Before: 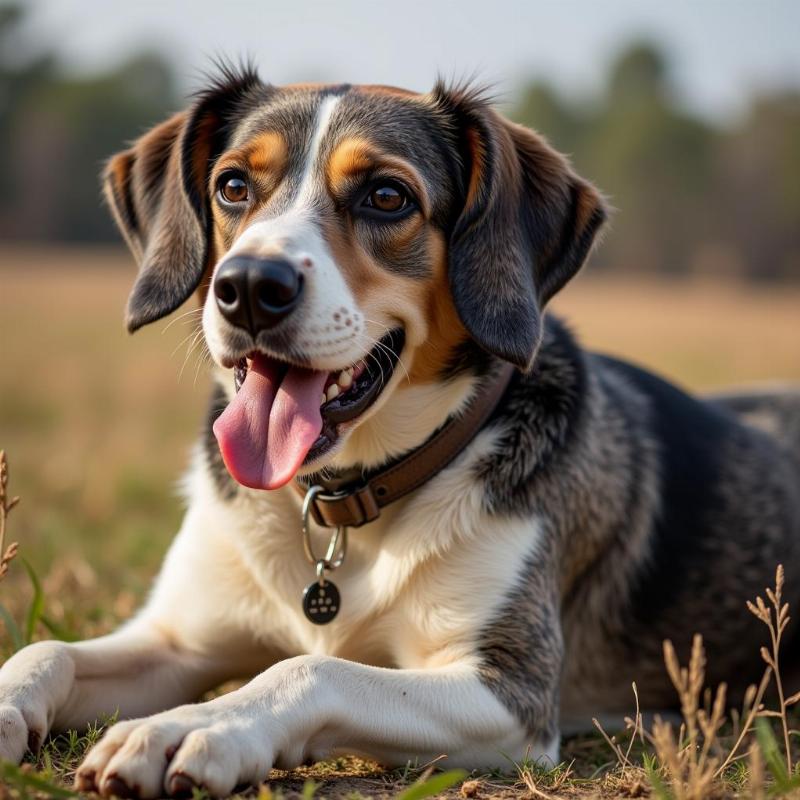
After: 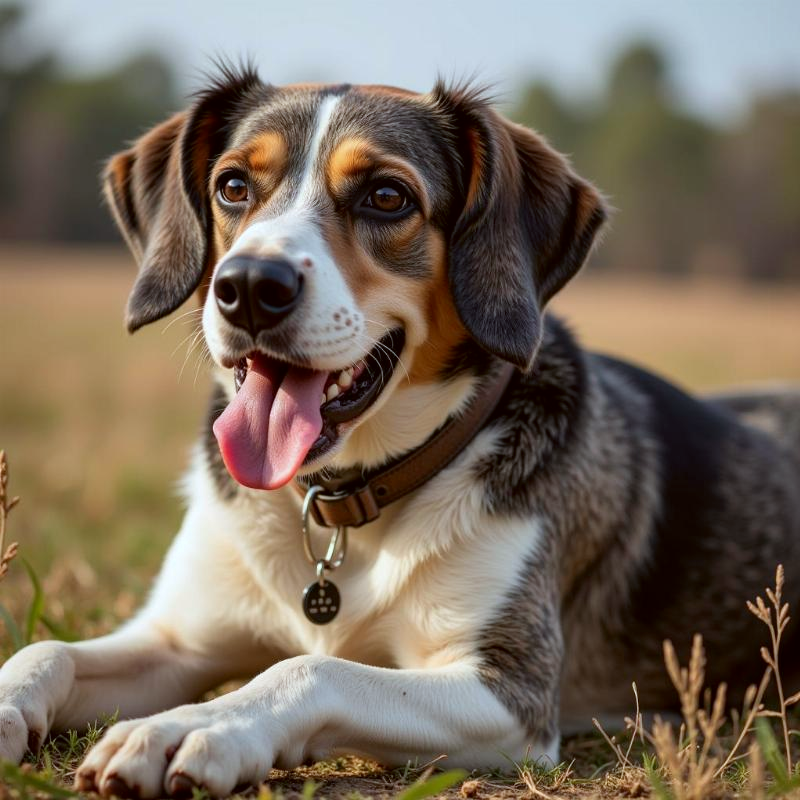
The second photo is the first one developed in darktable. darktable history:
color correction: highlights a* -3.69, highlights b* -6.1, shadows a* 2.93, shadows b* 5.35
